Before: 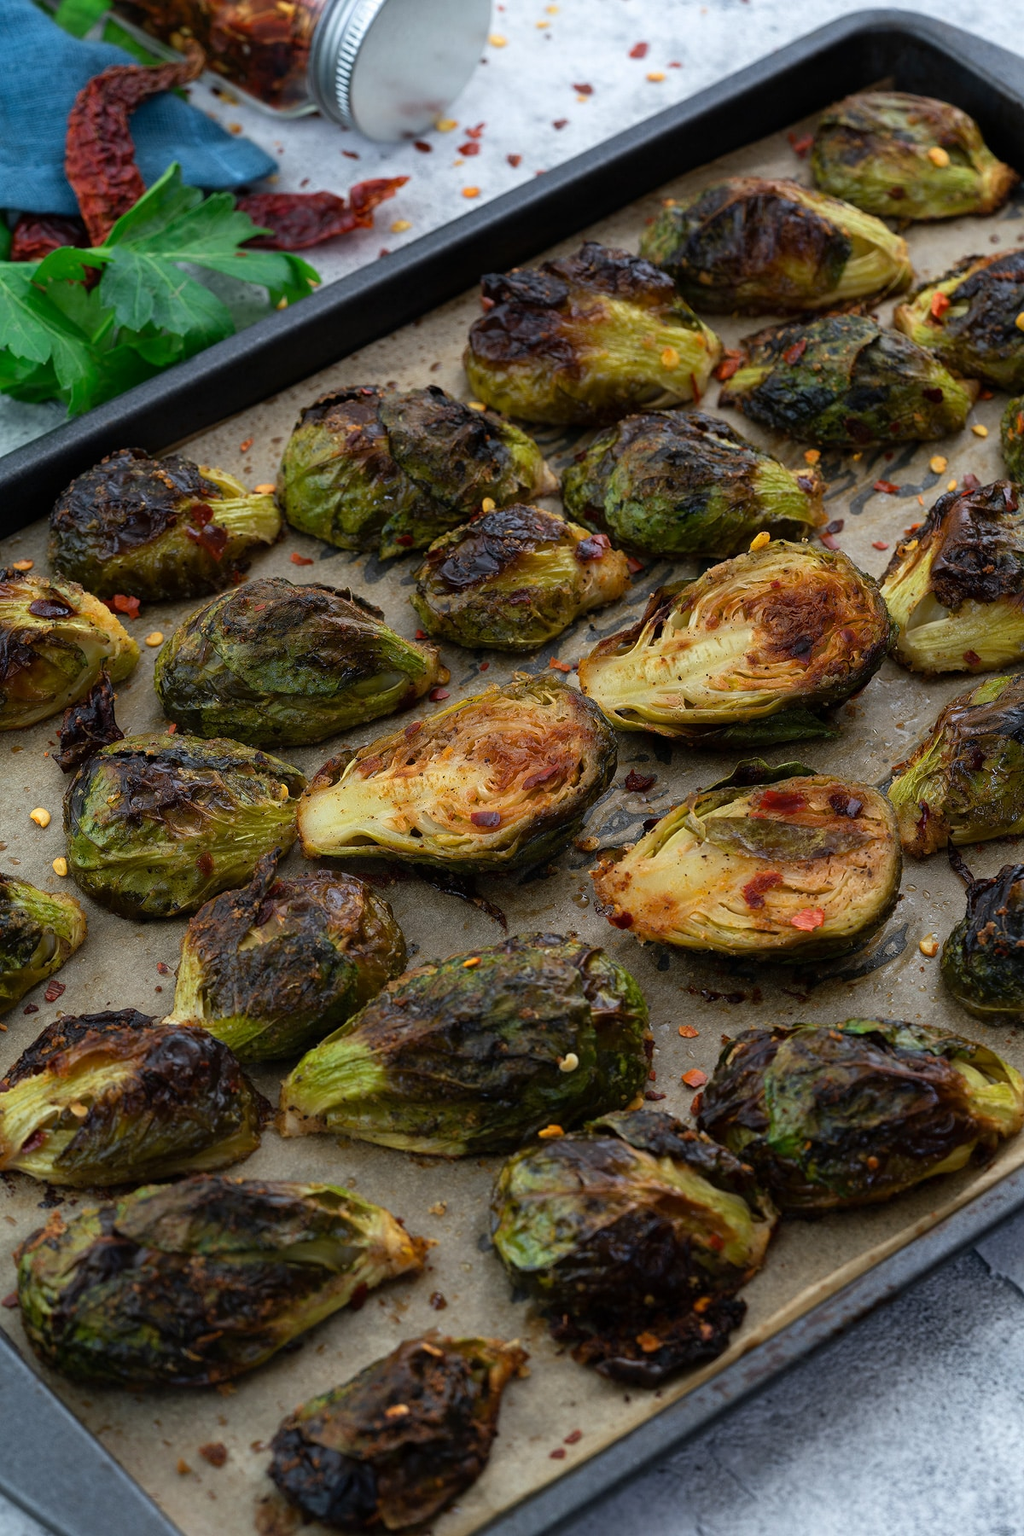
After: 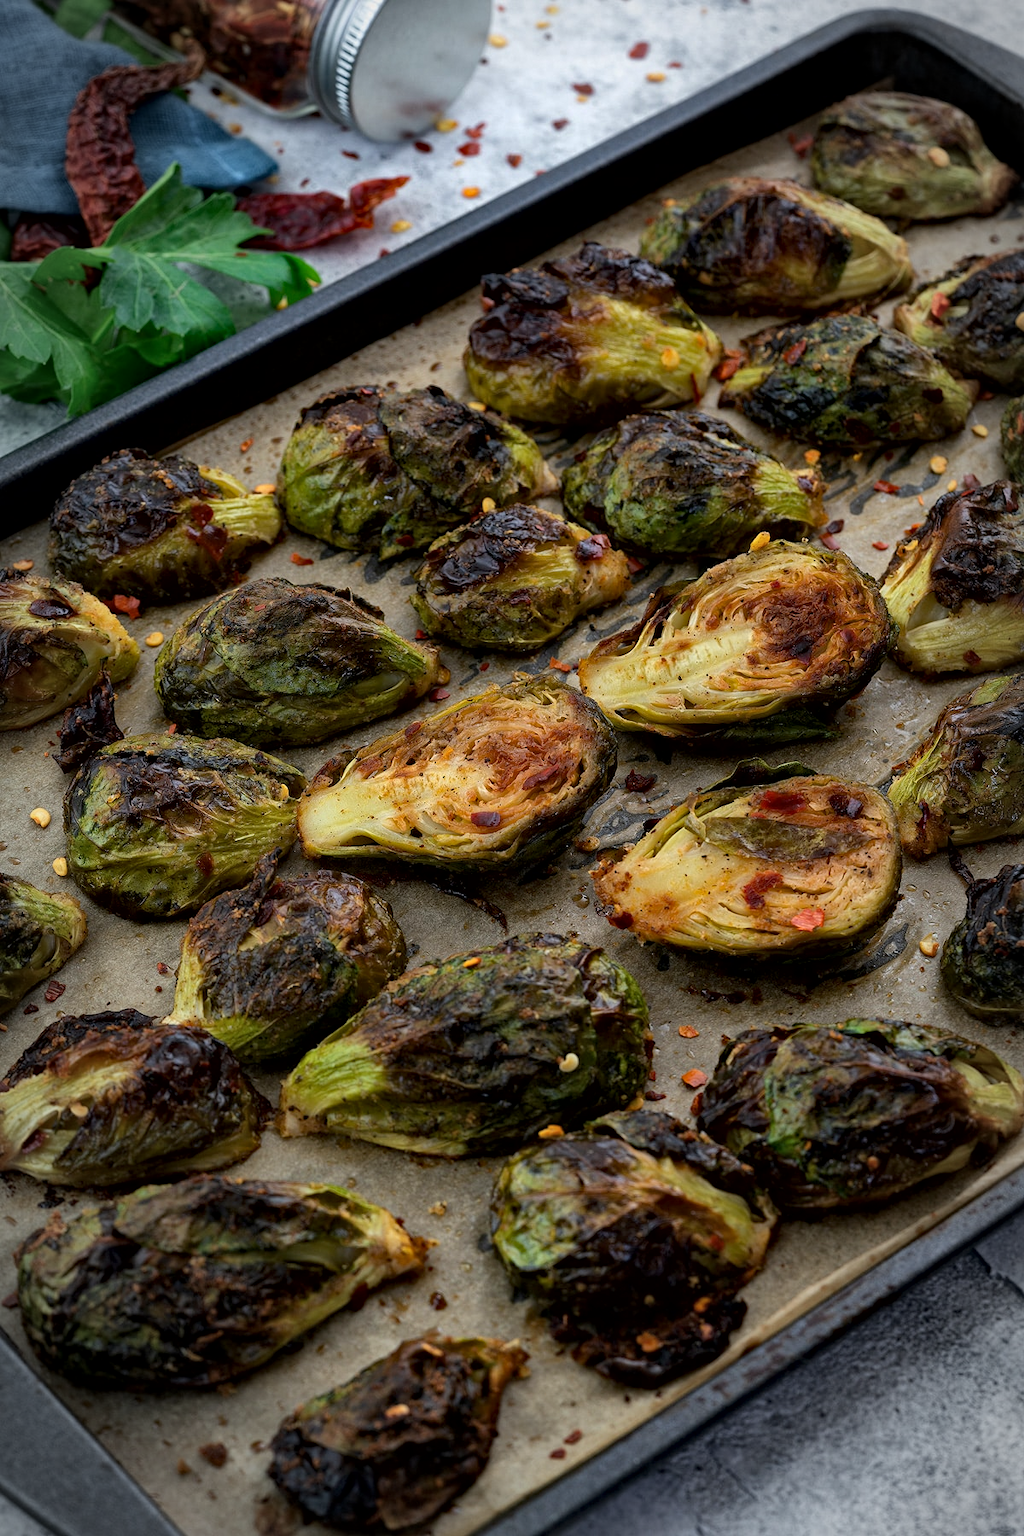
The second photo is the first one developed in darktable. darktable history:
vignetting: automatic ratio true
haze removal: compatibility mode true, adaptive false
local contrast: mode bilateral grid, contrast 19, coarseness 50, detail 150%, midtone range 0.2
